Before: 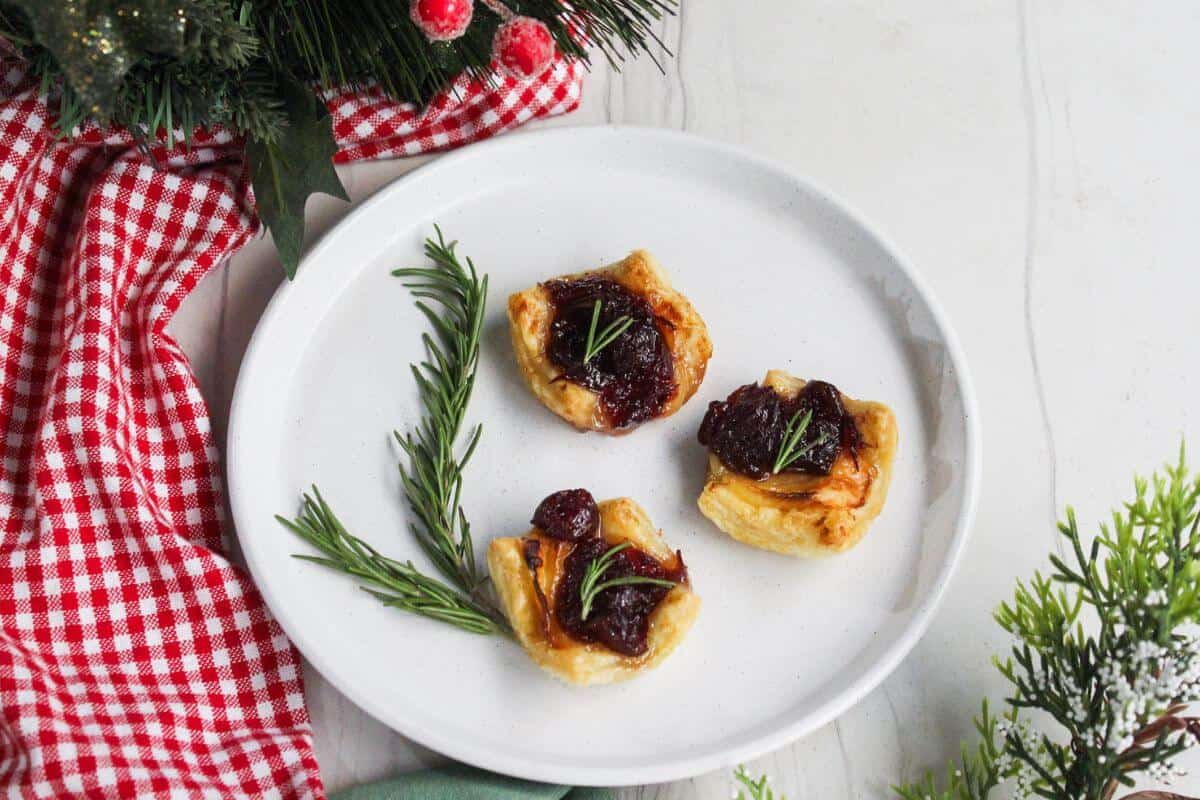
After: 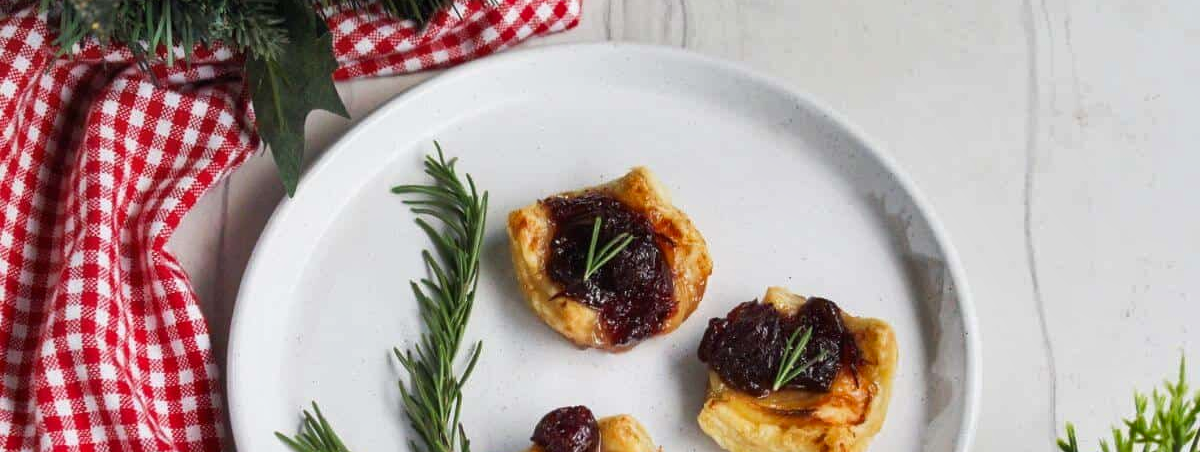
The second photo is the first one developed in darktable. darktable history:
shadows and highlights: low approximation 0.01, soften with gaussian
crop and rotate: top 10.462%, bottom 32.947%
